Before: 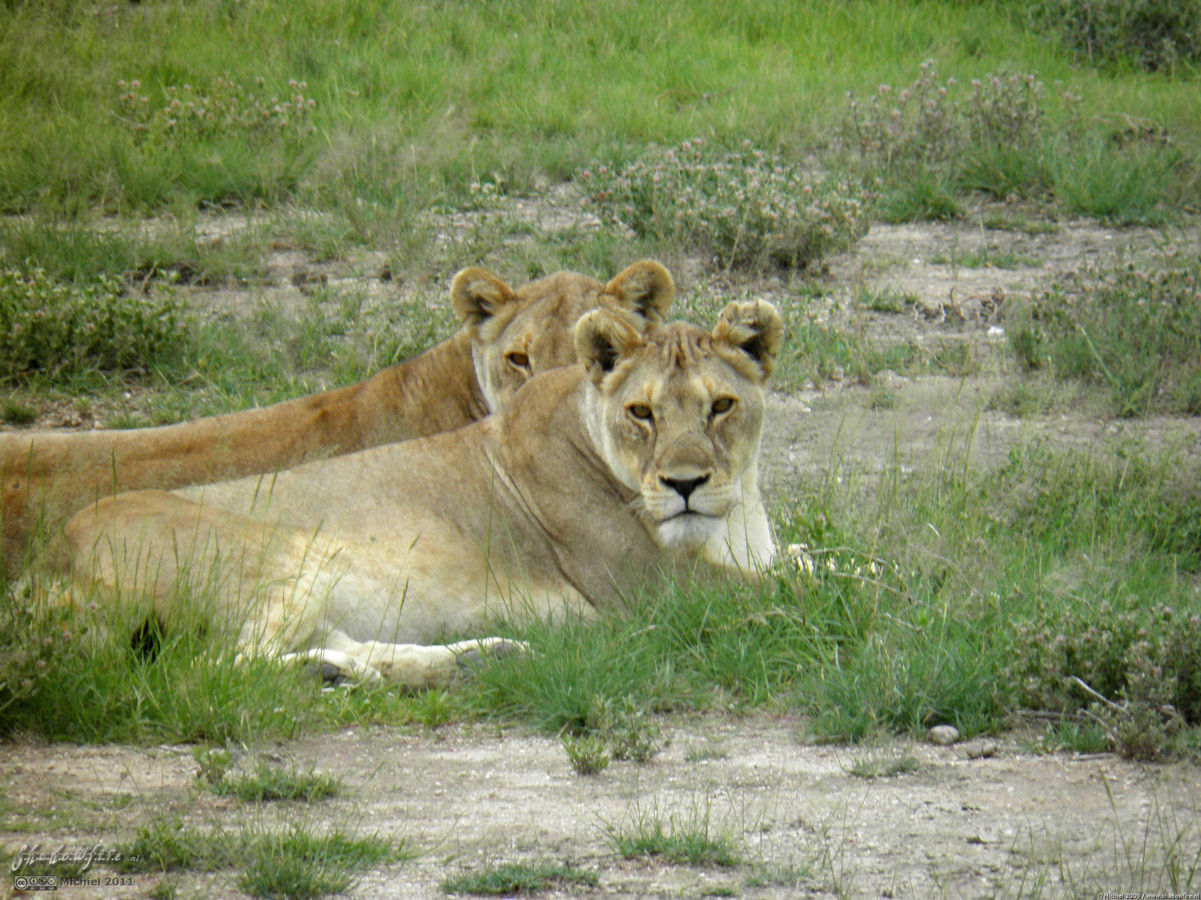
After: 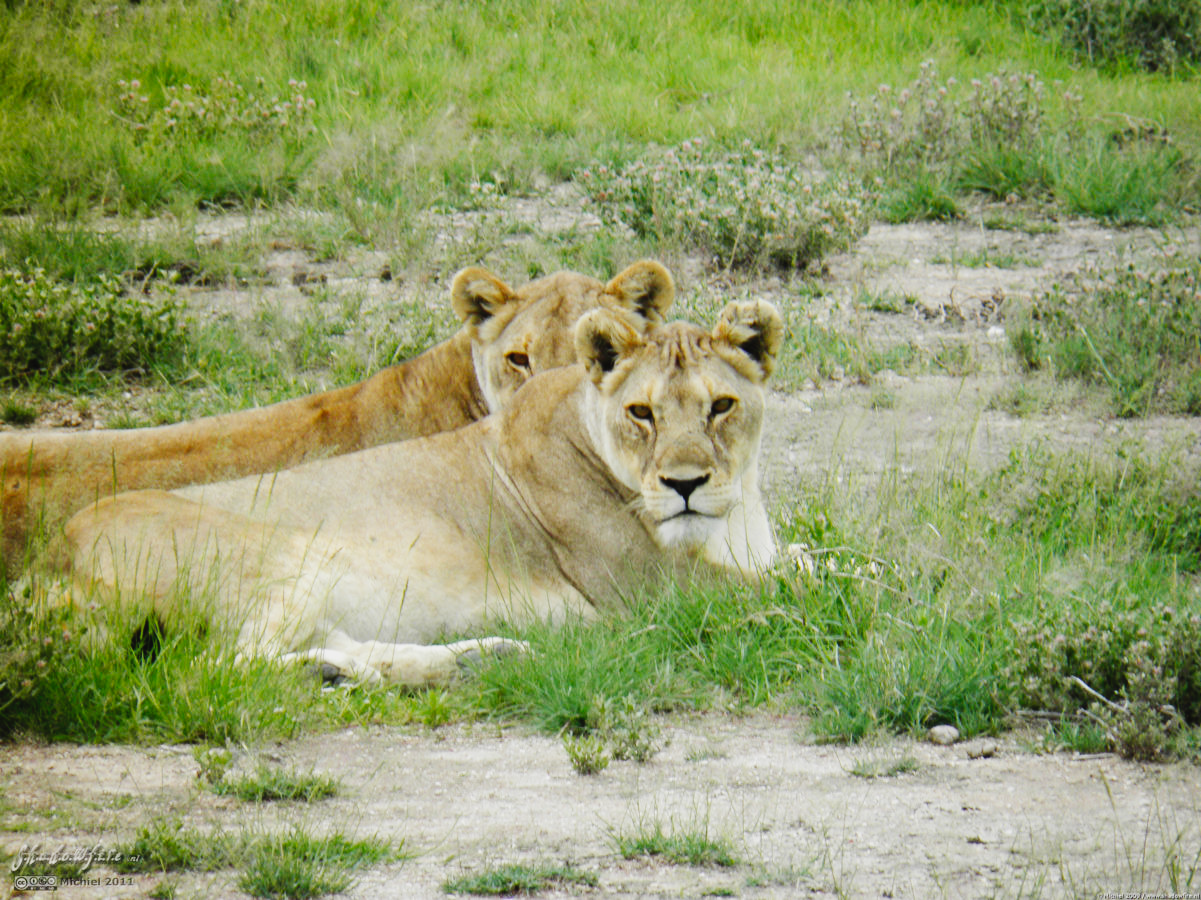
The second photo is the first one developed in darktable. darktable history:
tone curve: curves: ch0 [(0, 0.03) (0.113, 0.087) (0.207, 0.184) (0.515, 0.612) (0.712, 0.793) (1, 0.946)]; ch1 [(0, 0) (0.172, 0.123) (0.317, 0.279) (0.414, 0.382) (0.476, 0.479) (0.505, 0.498) (0.534, 0.534) (0.621, 0.65) (0.709, 0.764) (1, 1)]; ch2 [(0, 0) (0.411, 0.424) (0.505, 0.505) (0.521, 0.524) (0.537, 0.57) (0.65, 0.699) (1, 1)], preserve colors none
